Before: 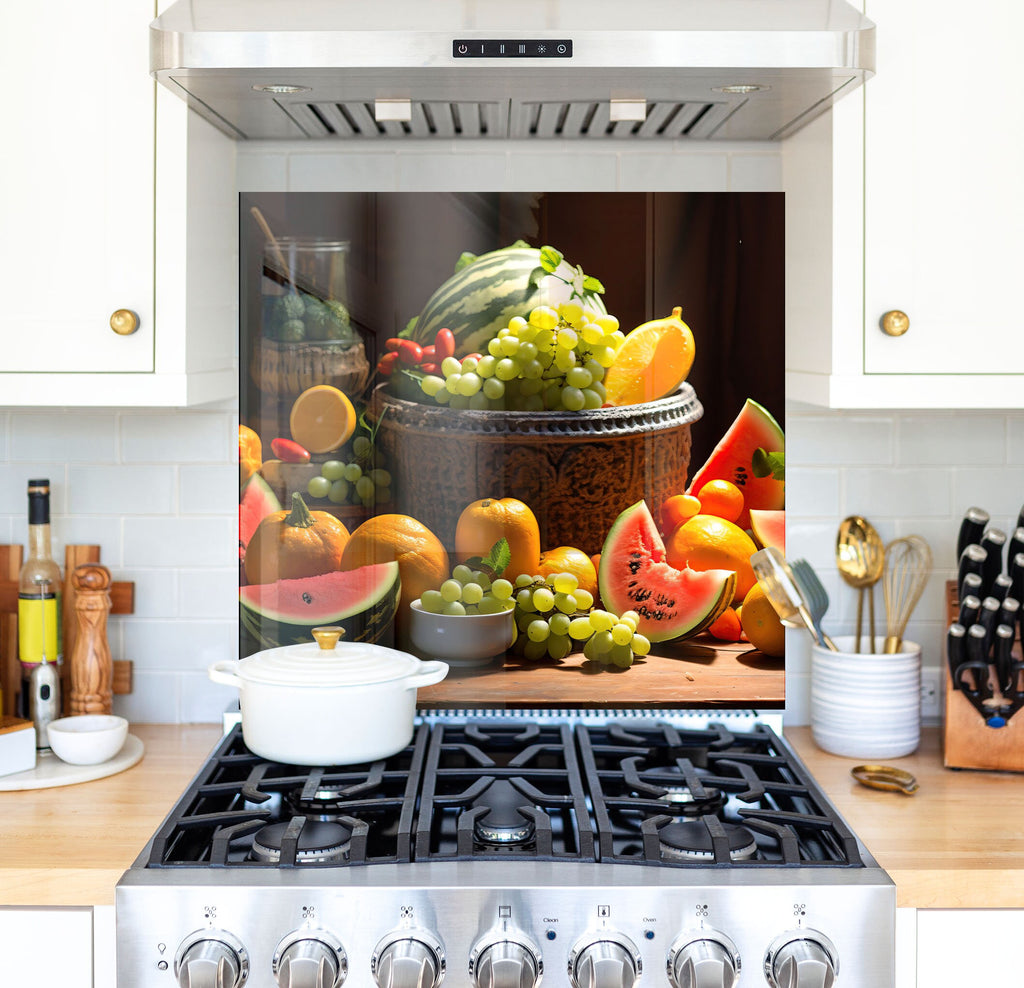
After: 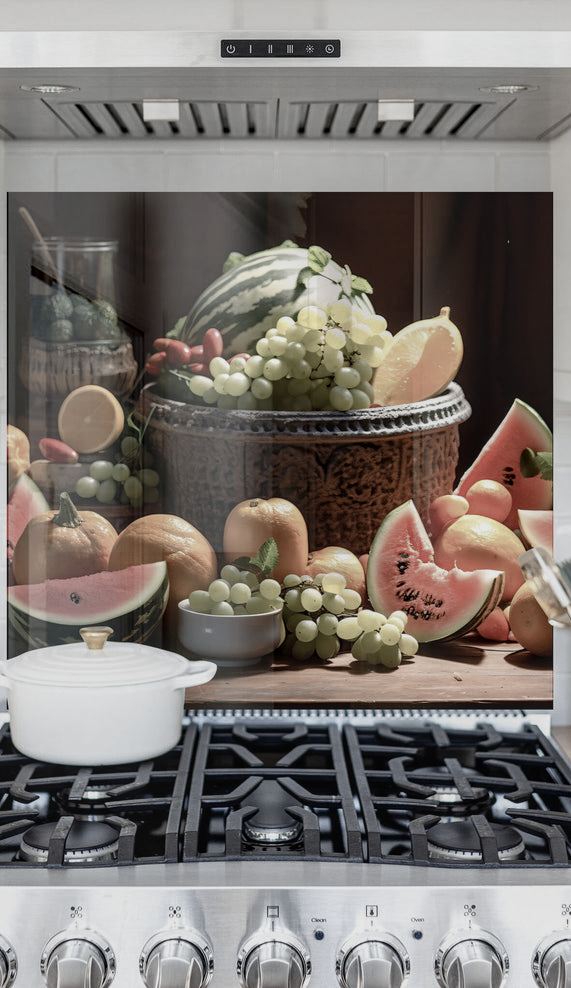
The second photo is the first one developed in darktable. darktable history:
local contrast: on, module defaults
tone curve: curves: ch0 [(0, 0) (0.003, 0) (0.011, 0.001) (0.025, 0.003) (0.044, 0.006) (0.069, 0.009) (0.1, 0.013) (0.136, 0.032) (0.177, 0.067) (0.224, 0.121) (0.277, 0.185) (0.335, 0.255) (0.399, 0.333) (0.468, 0.417) (0.543, 0.508) (0.623, 0.606) (0.709, 0.71) (0.801, 0.819) (0.898, 0.926) (1, 1)], color space Lab, independent channels, preserve colors none
color balance rgb: linear chroma grading › shadows -2.121%, linear chroma grading › highlights -14.401%, linear chroma grading › global chroma -9.507%, linear chroma grading › mid-tones -9.884%, perceptual saturation grading › global saturation 0.082%, perceptual saturation grading › highlights -30.273%, perceptual saturation grading › shadows 20.544%
contrast brightness saturation: contrast -0.257, saturation -0.424
crop and rotate: left 22.659%, right 21.567%
